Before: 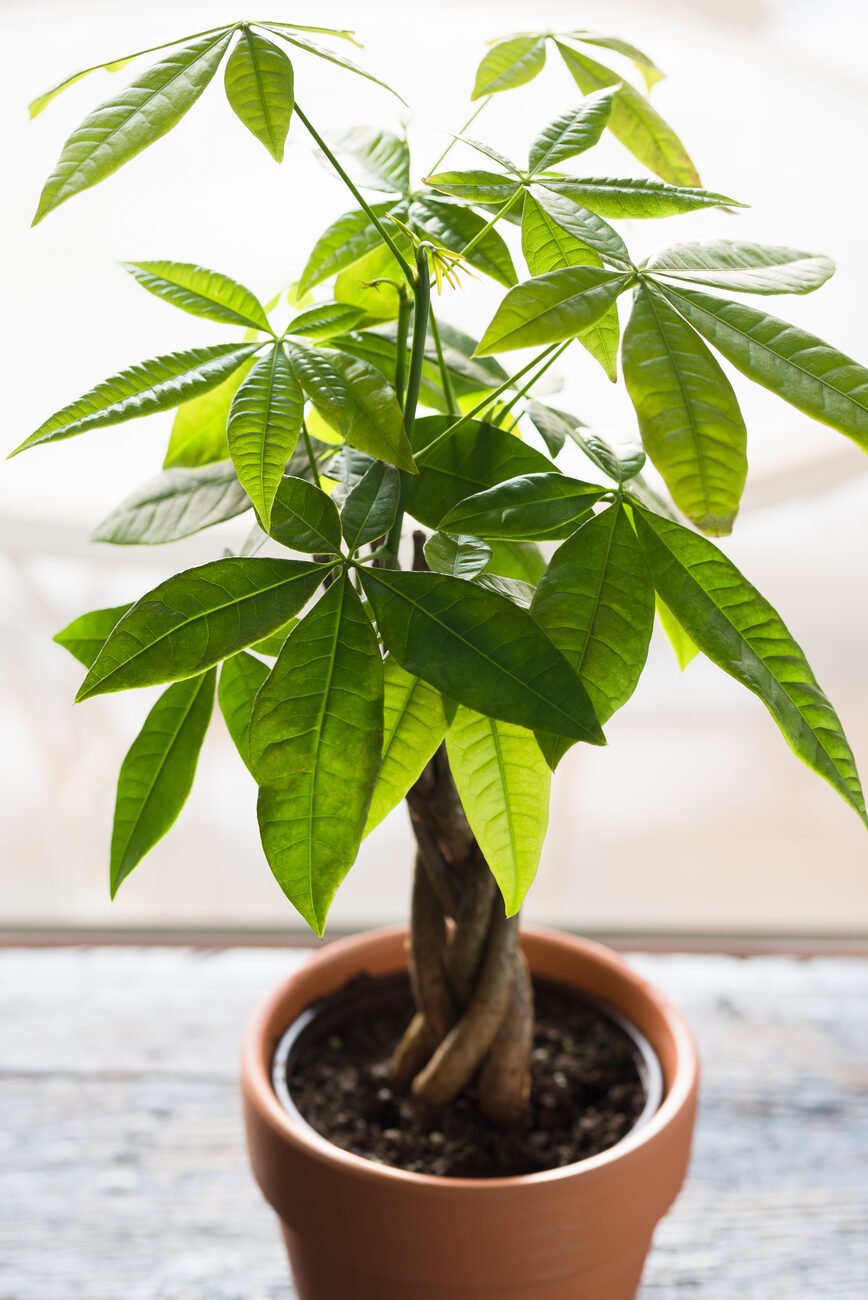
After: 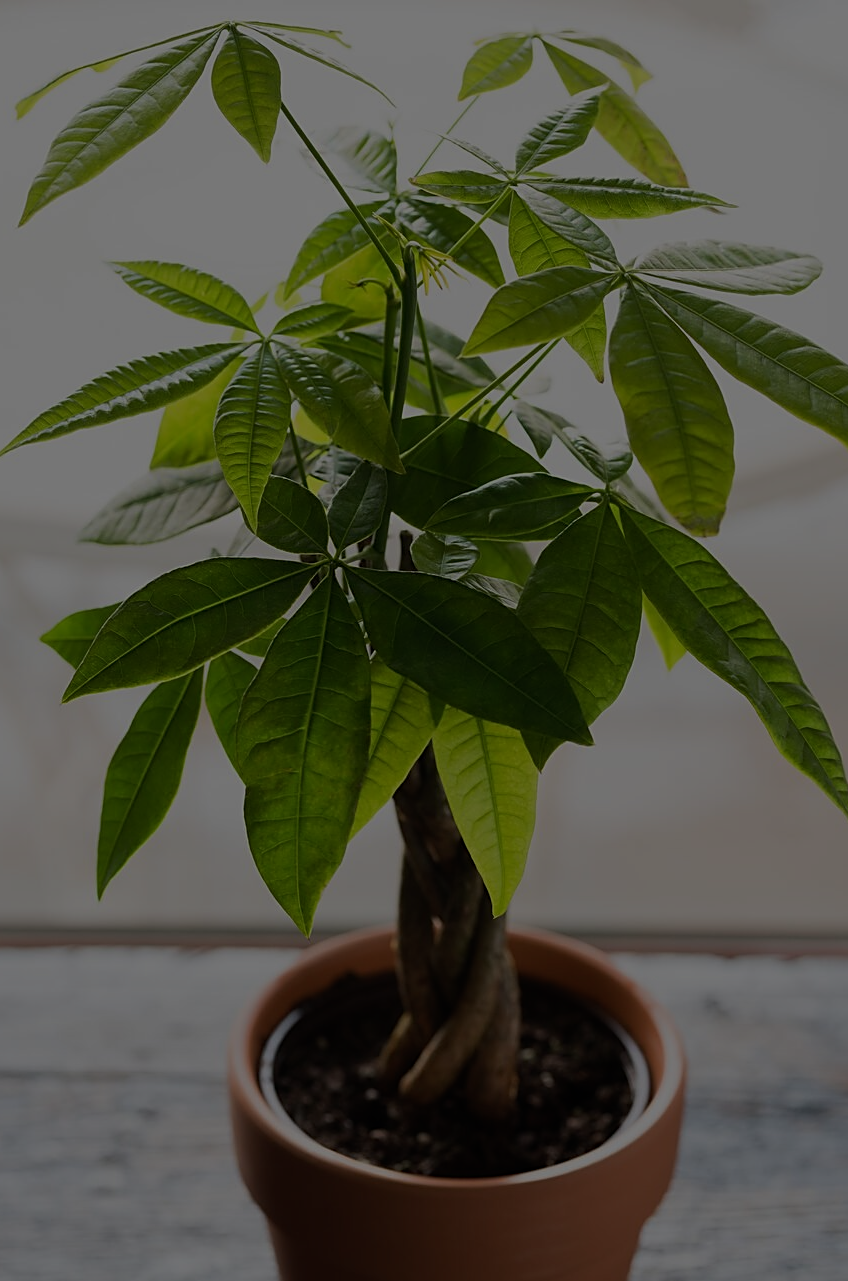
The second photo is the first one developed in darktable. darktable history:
sharpen: on, module defaults
color zones: curves: ch0 [(0, 0.5) (0.143, 0.5) (0.286, 0.5) (0.429, 0.495) (0.571, 0.437) (0.714, 0.44) (0.857, 0.496) (1, 0.5)]
exposure: exposure -2.41 EV, compensate exposure bias true, compensate highlight preservation false
crop and rotate: left 1.581%, right 0.686%, bottom 1.416%
